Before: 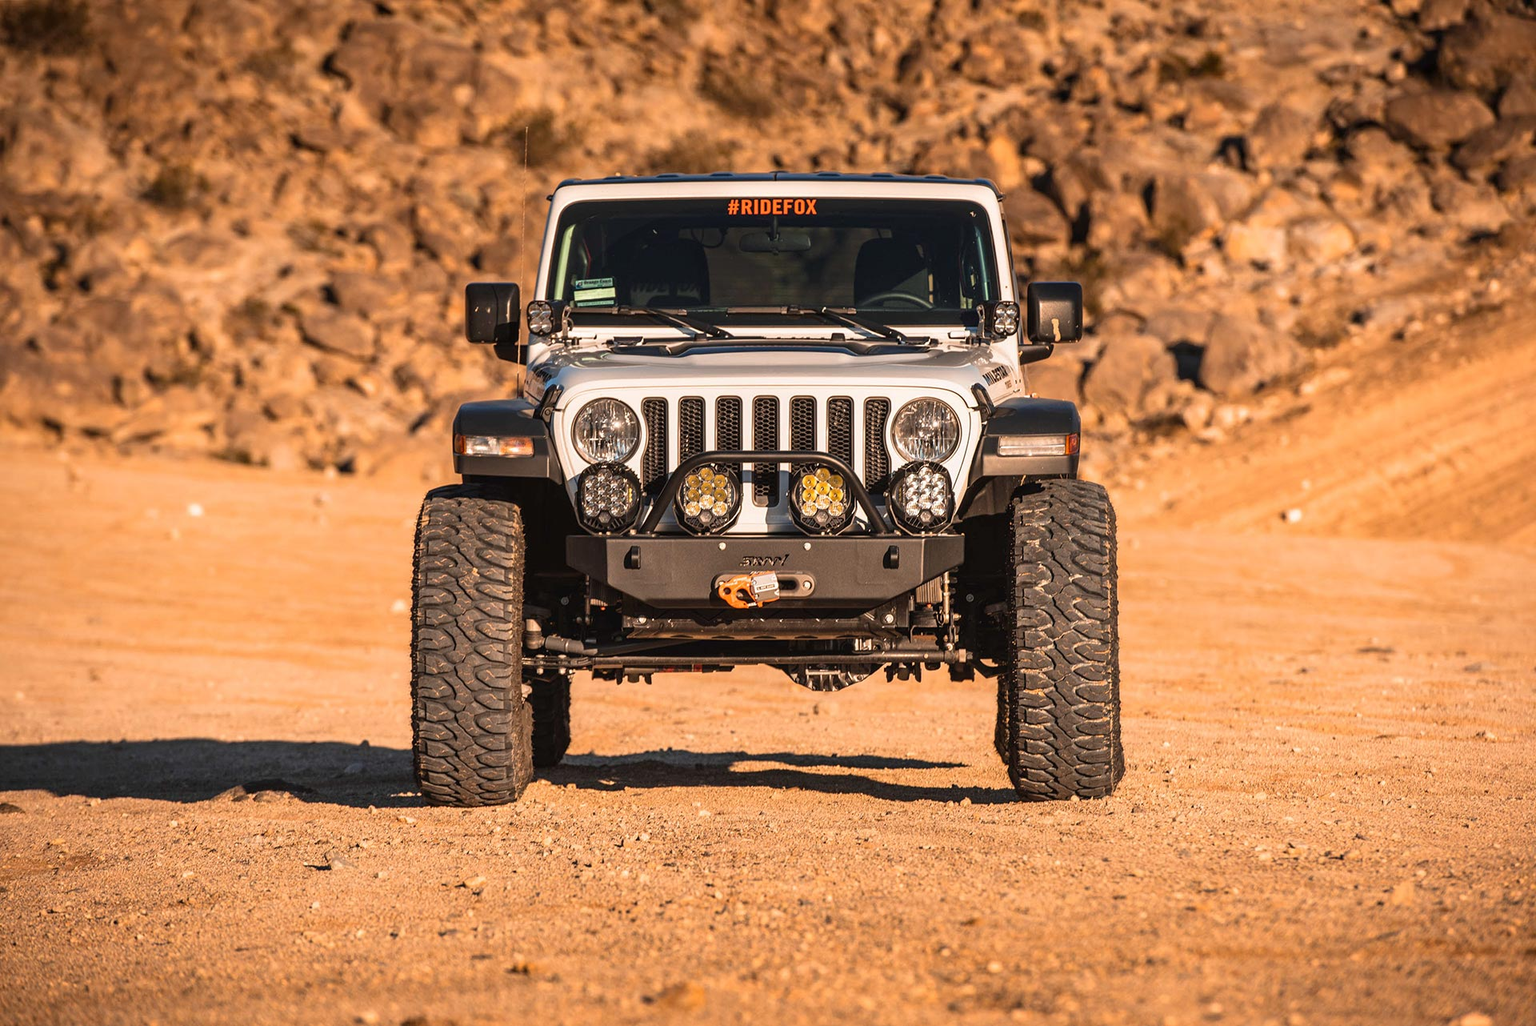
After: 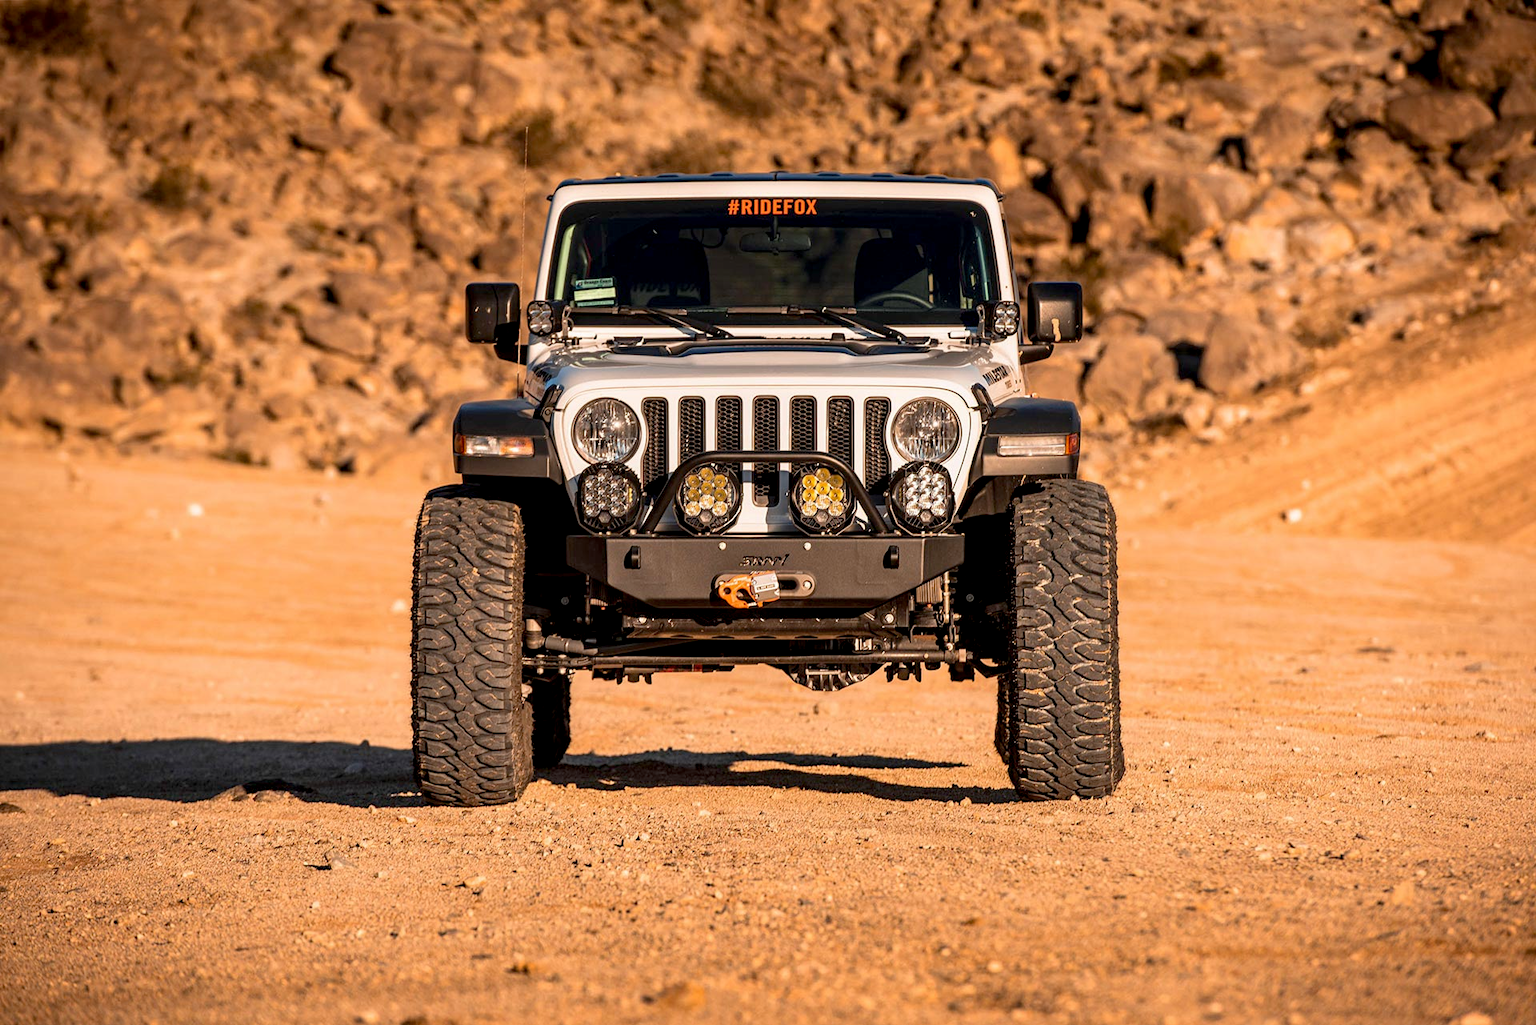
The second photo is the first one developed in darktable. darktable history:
exposure: black level correction 0.009, compensate exposure bias true, compensate highlight preservation false
